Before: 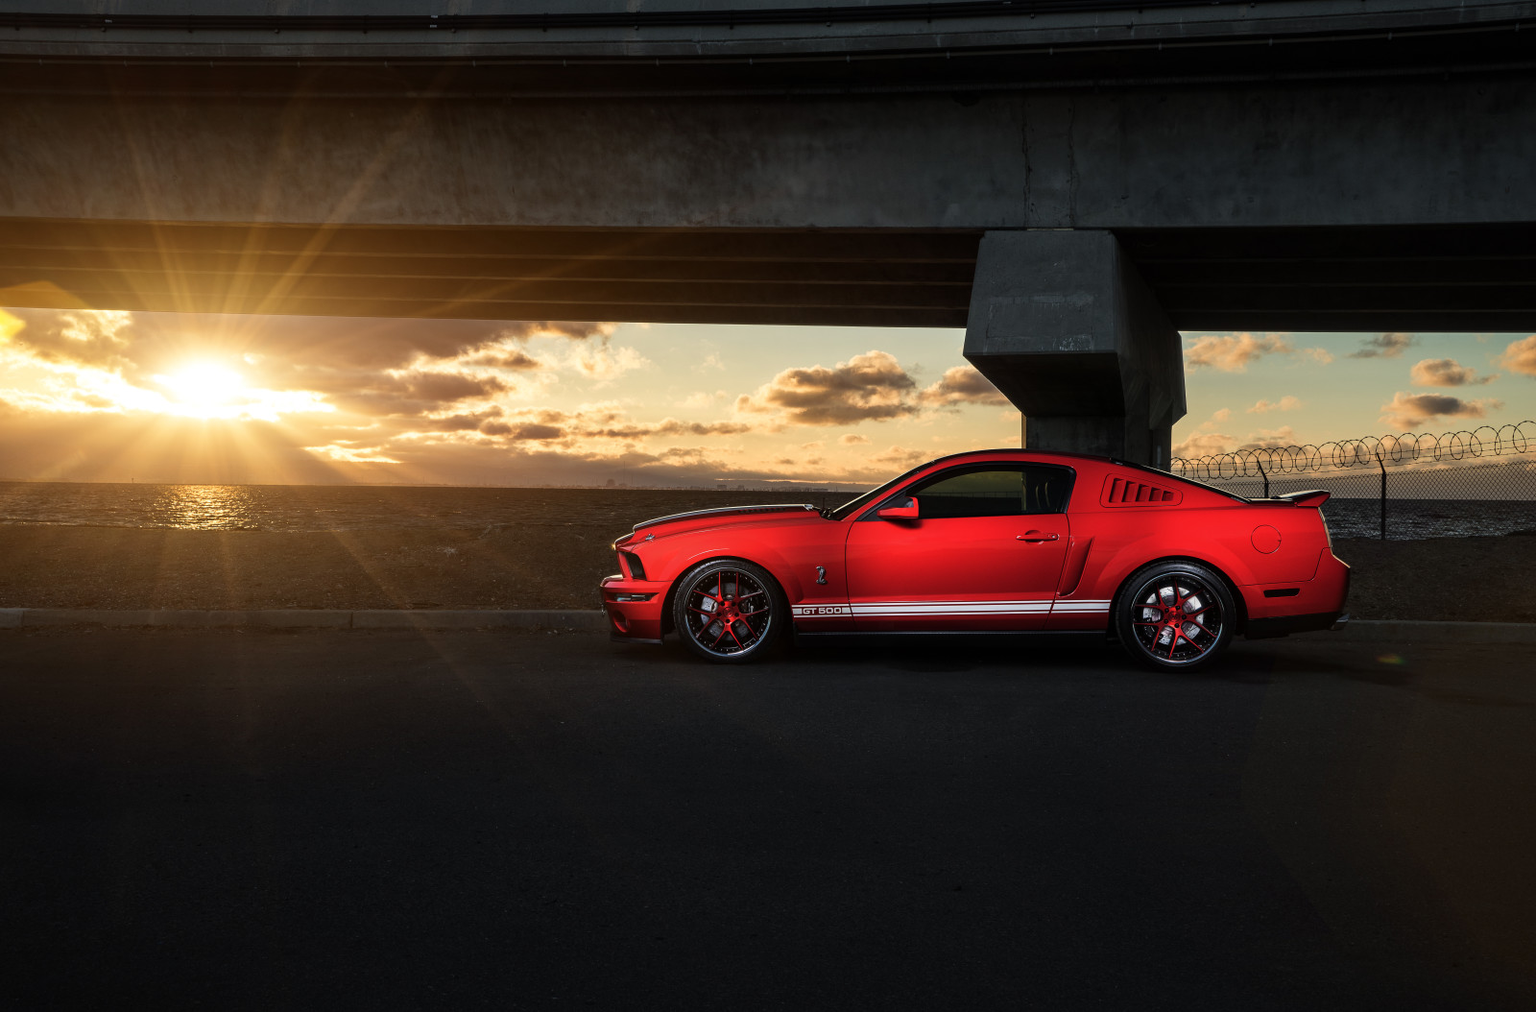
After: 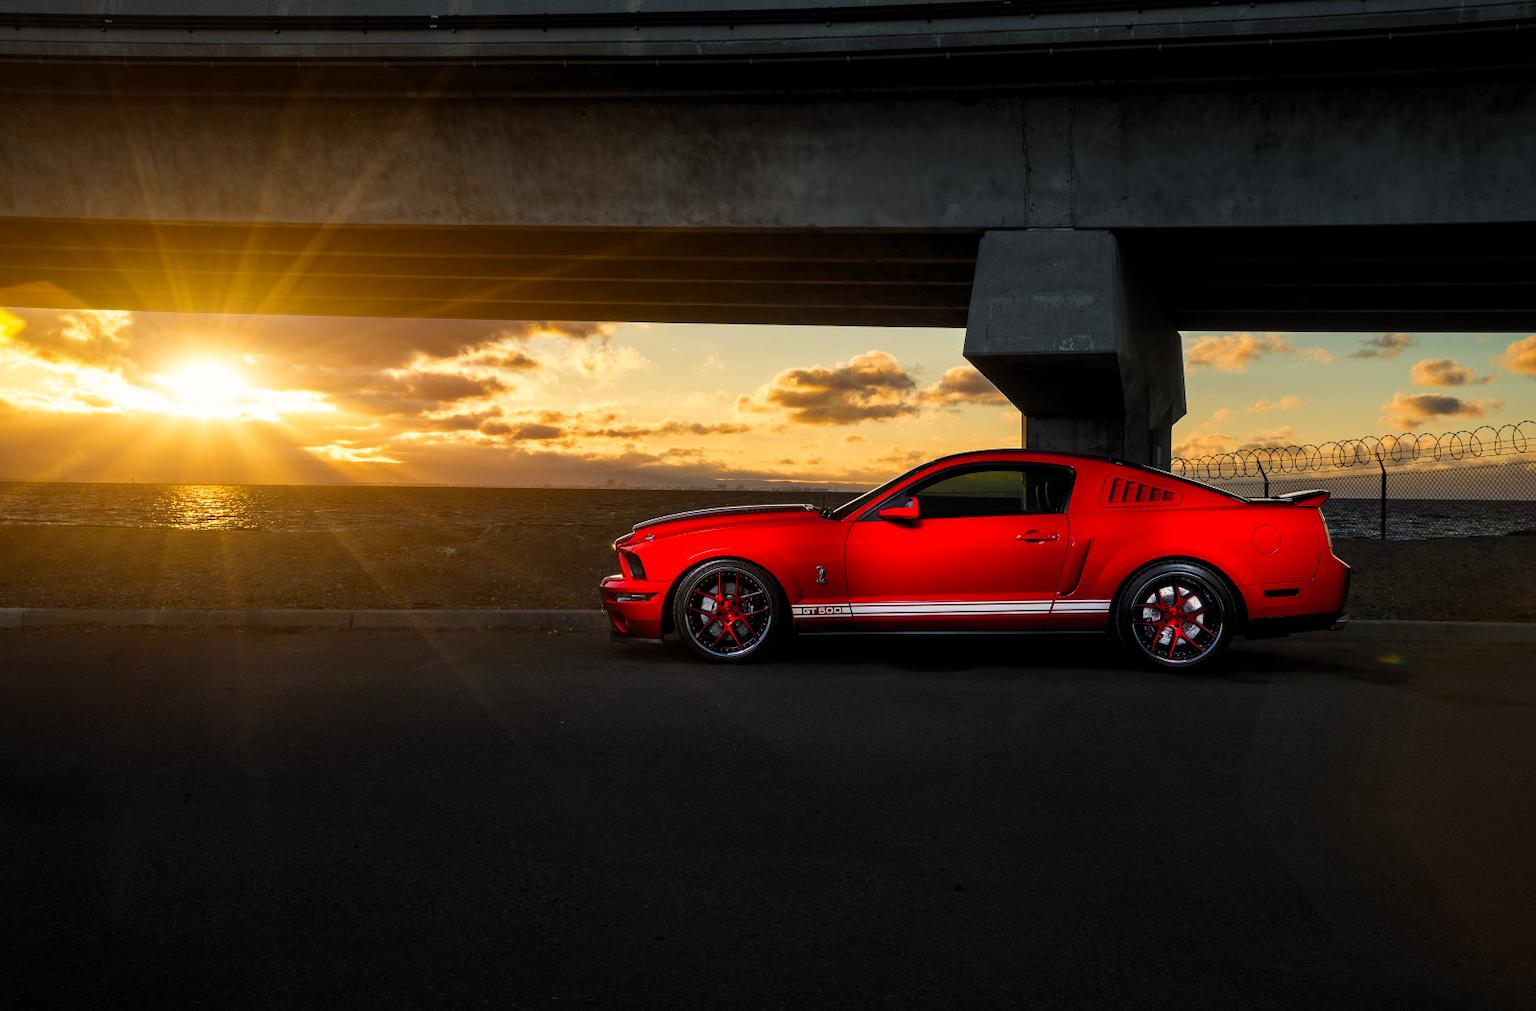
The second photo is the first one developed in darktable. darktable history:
levels: levels [0.018, 0.493, 1]
color balance rgb: highlights gain › chroma 1.052%, highlights gain › hue 60.13°, perceptual saturation grading › global saturation 29.5%
